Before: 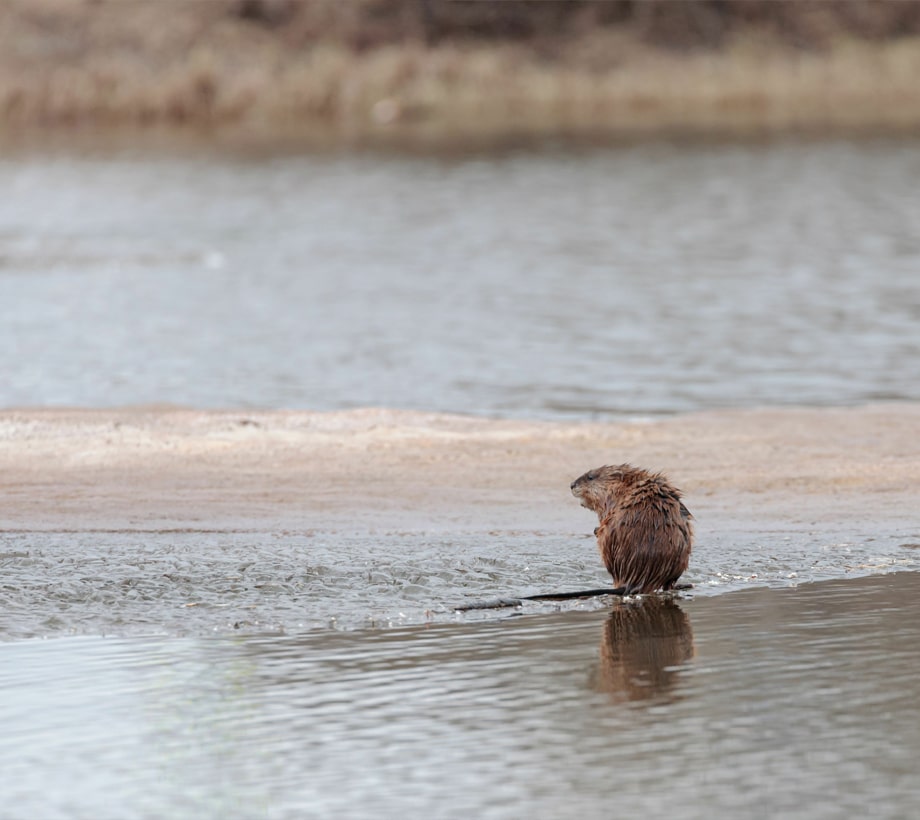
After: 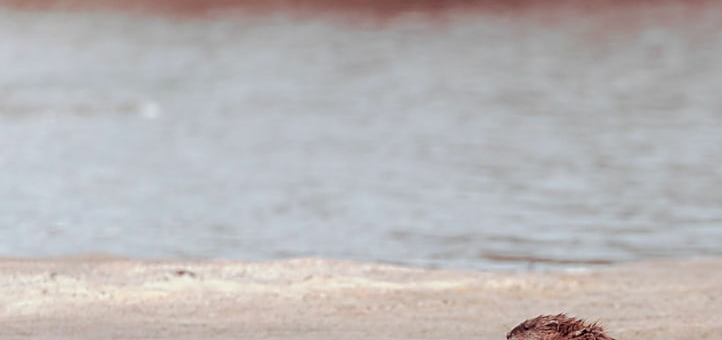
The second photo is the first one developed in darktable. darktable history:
sharpen: on, module defaults
split-toning: on, module defaults
crop: left 7.036%, top 18.398%, right 14.379%, bottom 40.043%
